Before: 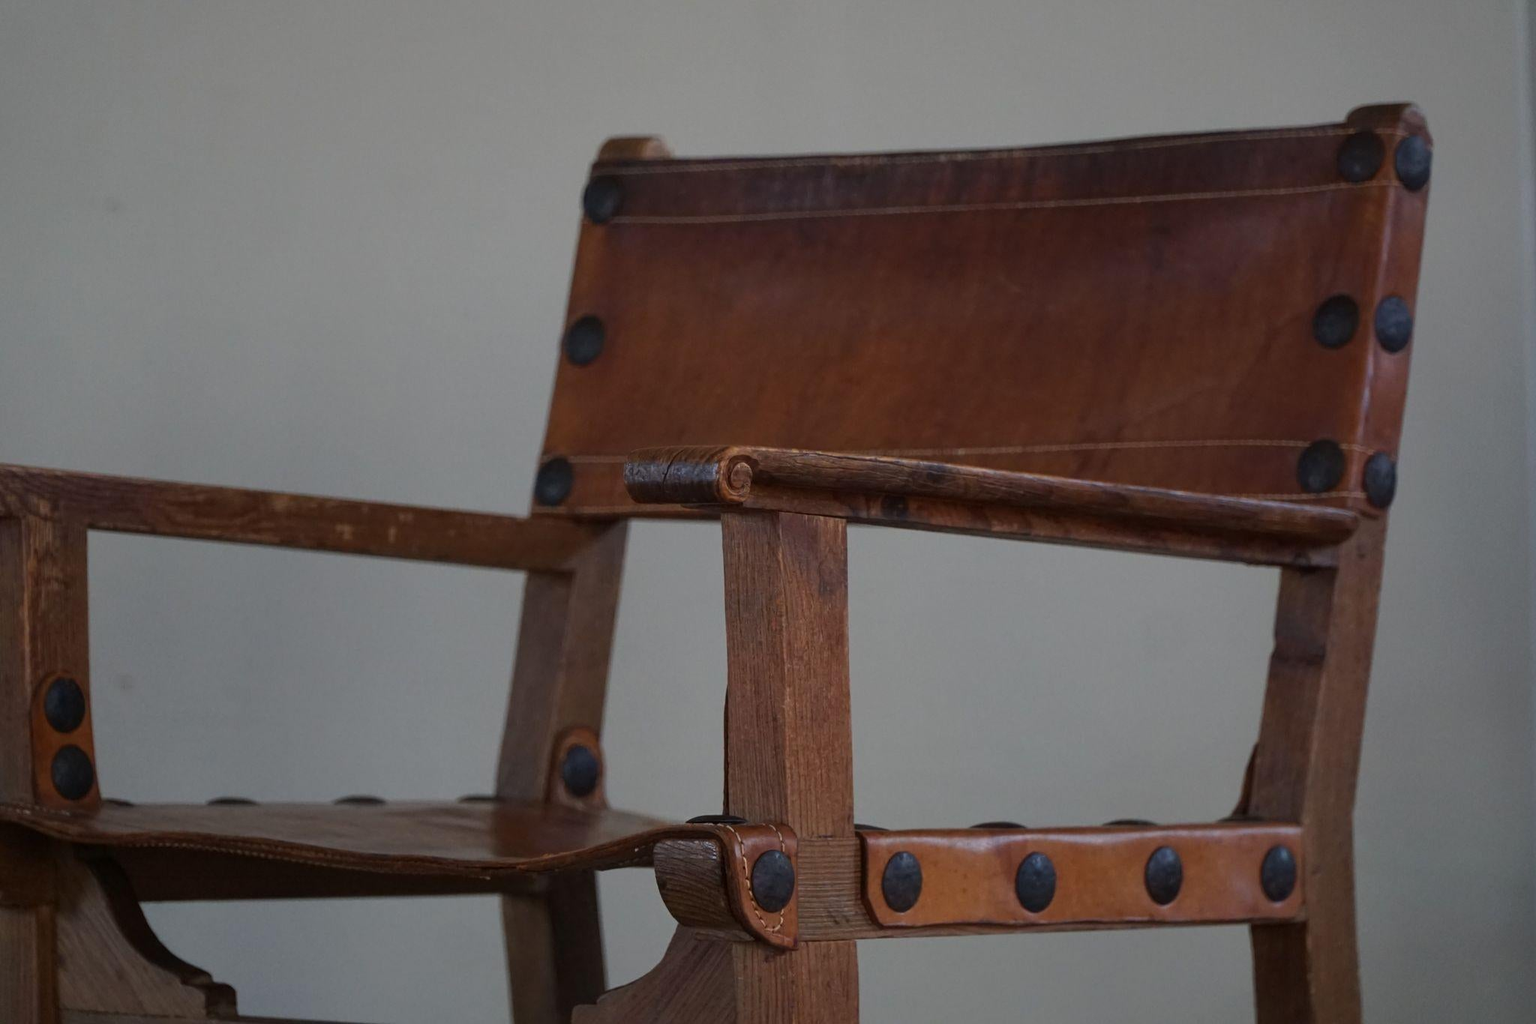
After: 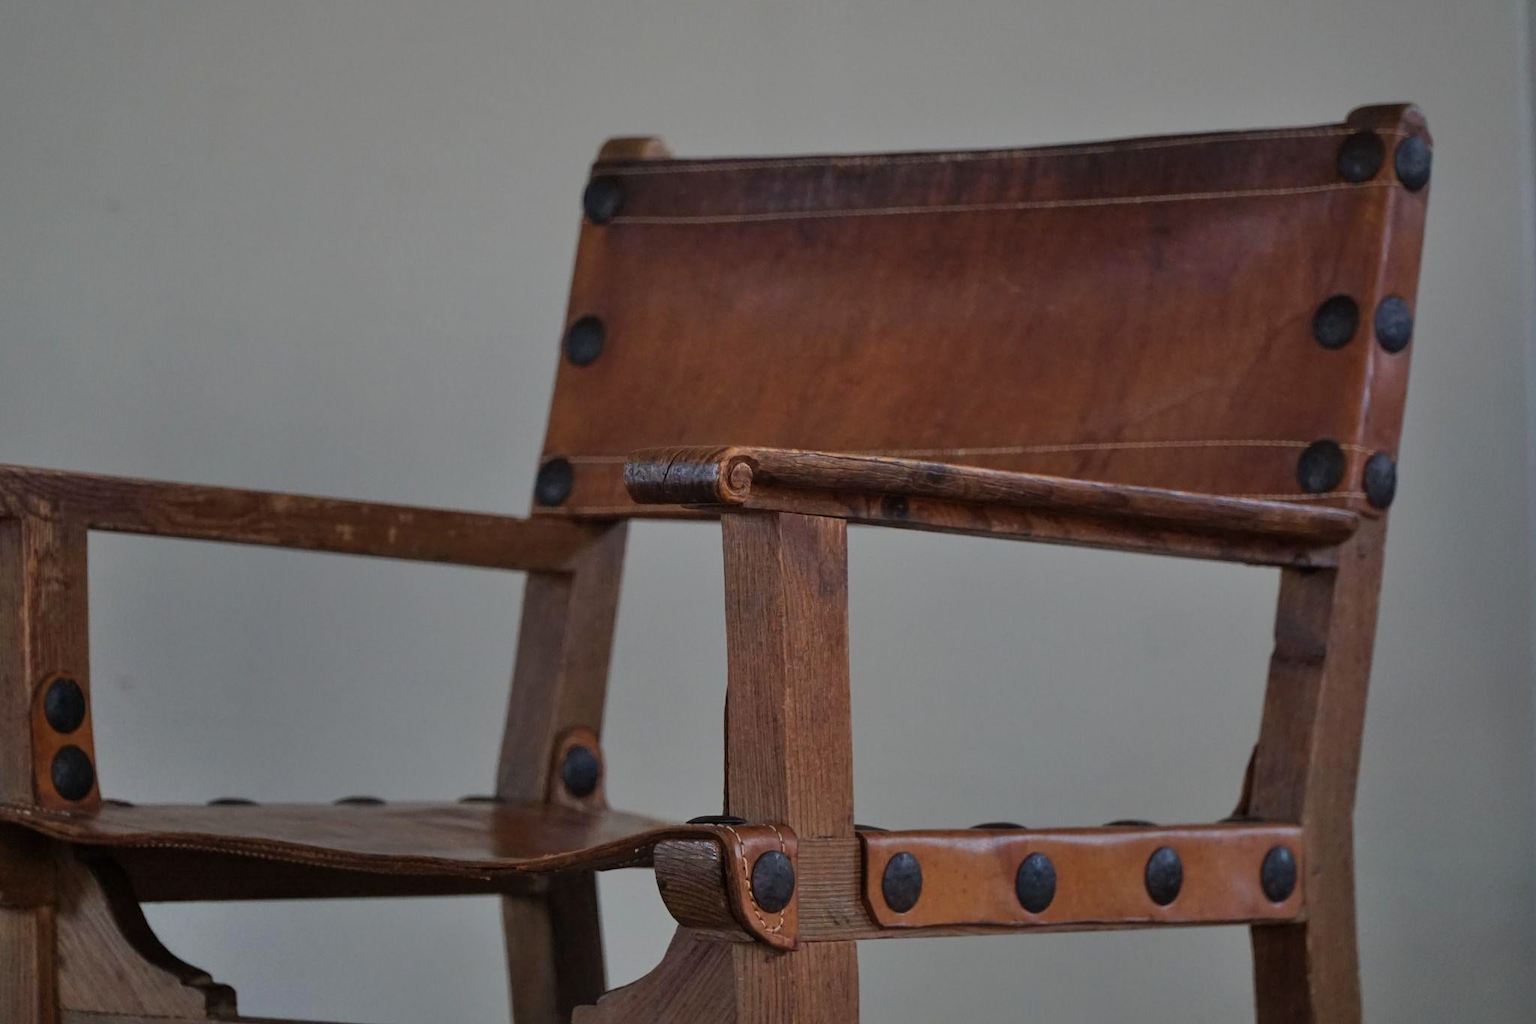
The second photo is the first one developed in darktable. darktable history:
filmic rgb: black relative exposure -15.09 EV, white relative exposure 3 EV, target black luminance 0%, hardness 9.19, latitude 98.82%, contrast 0.913, shadows ↔ highlights balance 0.689%, color science v6 (2022), iterations of high-quality reconstruction 0
shadows and highlights: shadows 48.03, highlights -40.95, soften with gaussian
